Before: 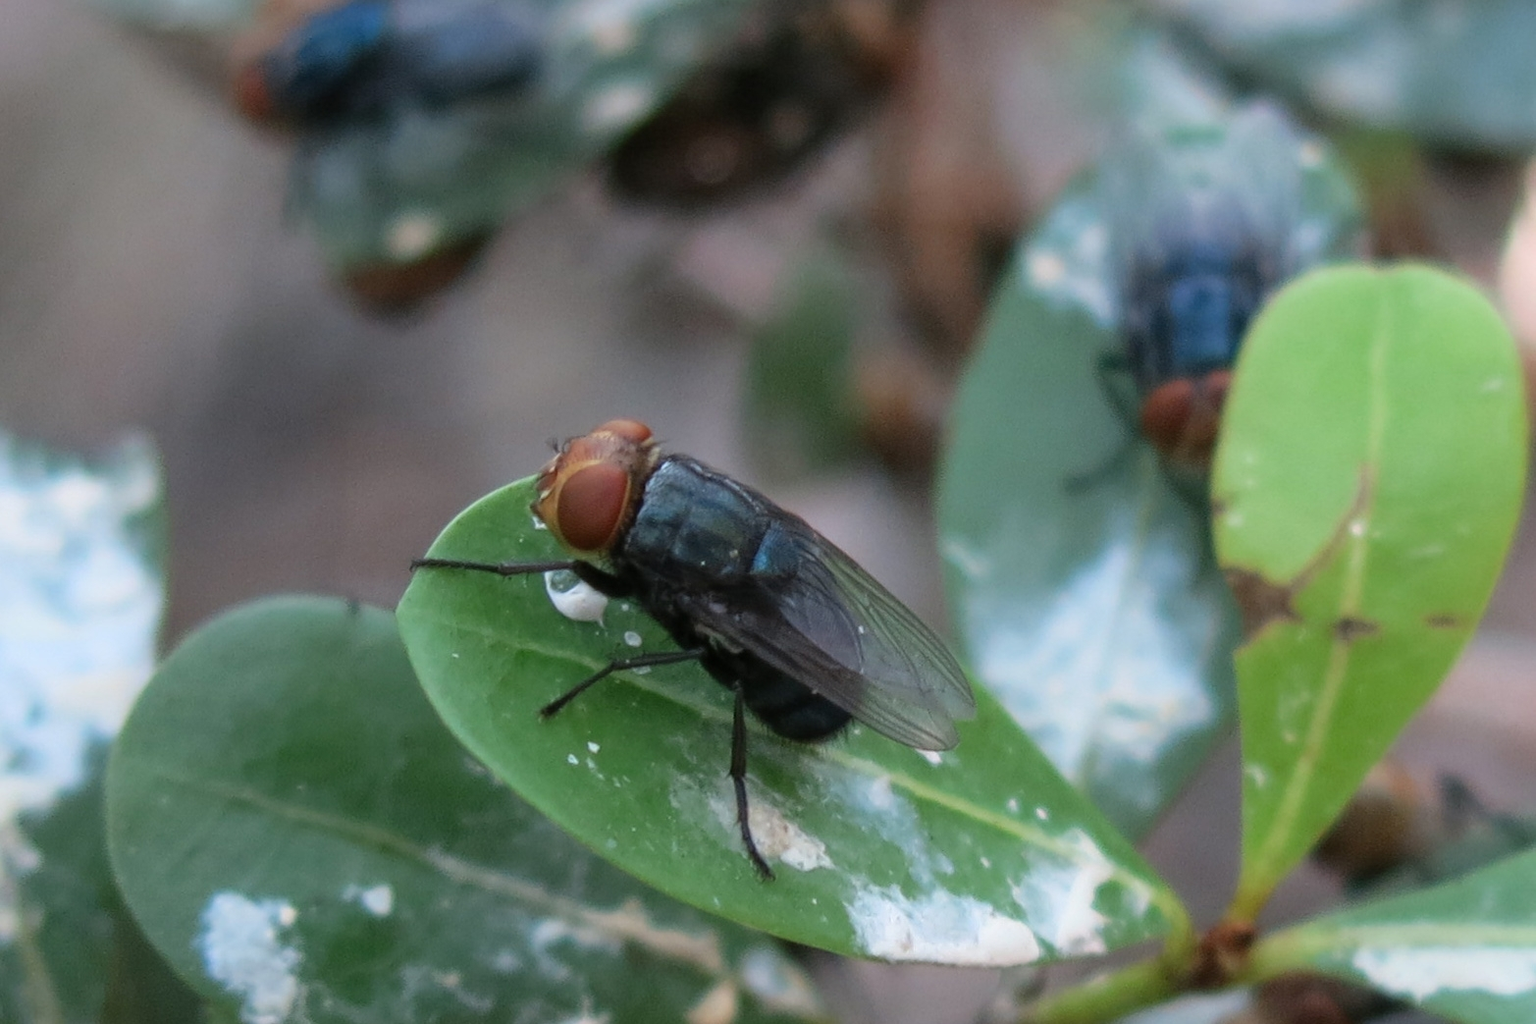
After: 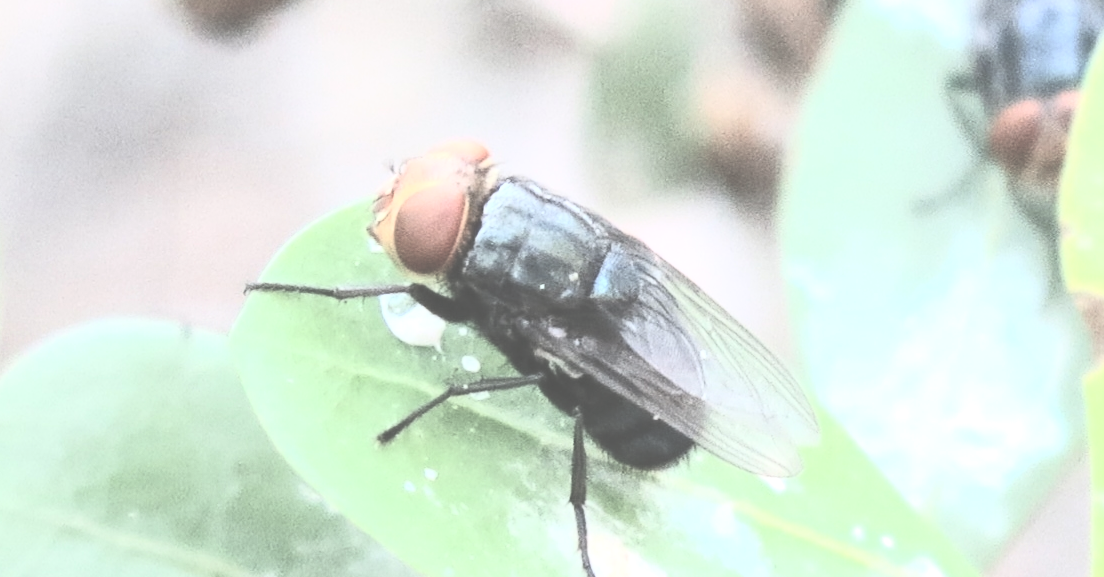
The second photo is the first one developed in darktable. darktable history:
crop: left 11.123%, top 27.61%, right 18.3%, bottom 17.034%
exposure: black level correction -0.023, exposure 1.397 EV, compensate highlight preservation false
contrast brightness saturation: contrast 0.57, brightness 0.57, saturation -0.34
